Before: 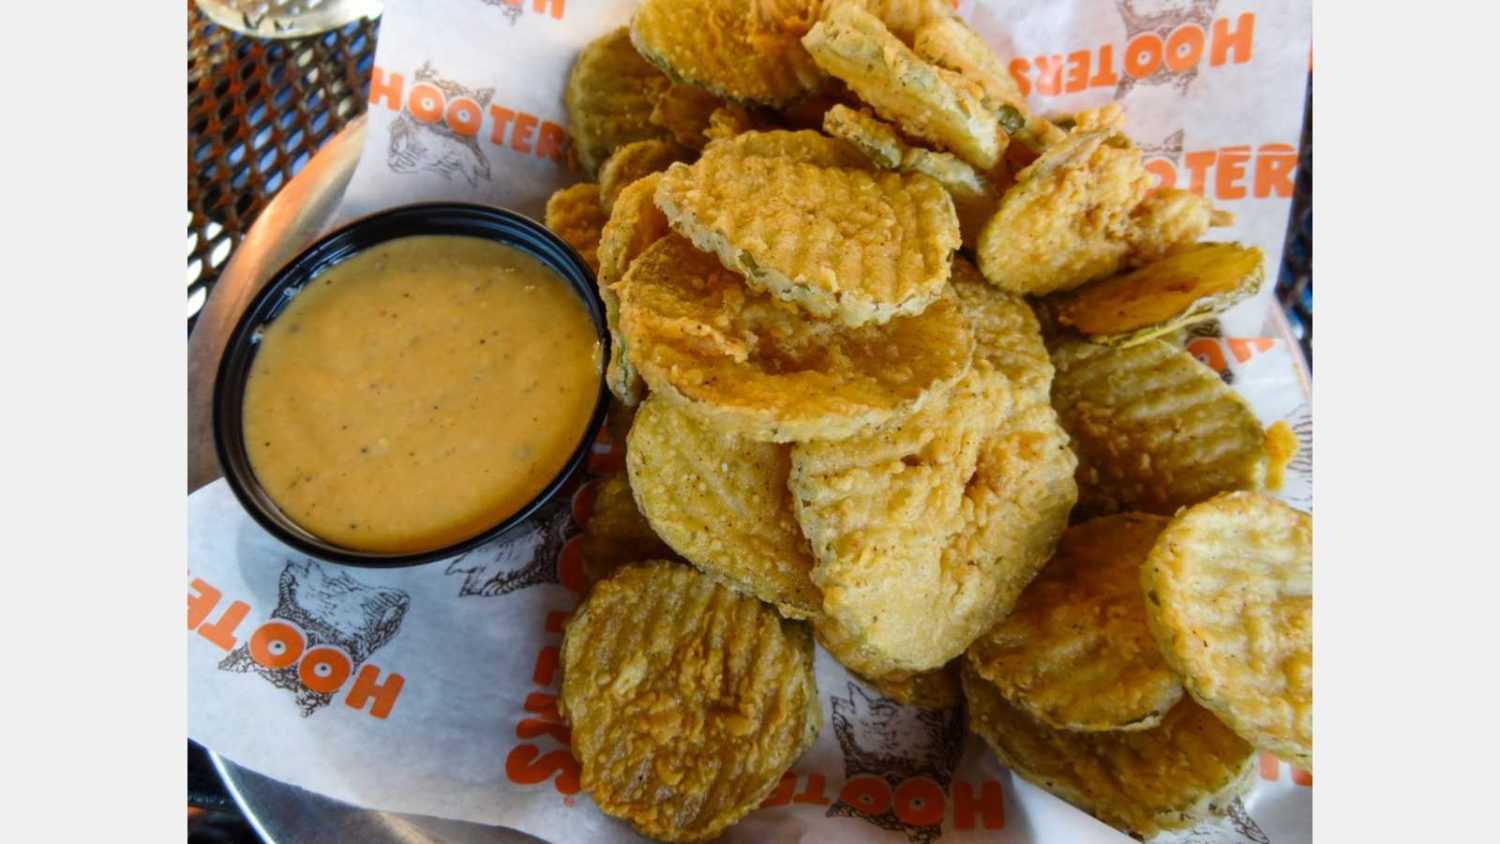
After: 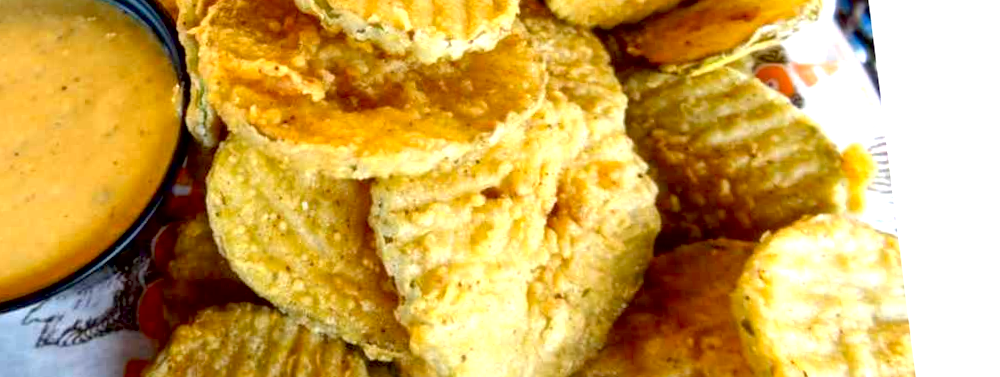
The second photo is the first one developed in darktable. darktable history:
crop and rotate: left 27.938%, top 27.046%, bottom 27.046%
exposure: black level correction 0.008, exposure 0.979 EV, compensate highlight preservation false
local contrast: mode bilateral grid, contrast 28, coarseness 16, detail 115%, midtone range 0.2
rotate and perspective: rotation -1.68°, lens shift (vertical) -0.146, crop left 0.049, crop right 0.912, crop top 0.032, crop bottom 0.96
